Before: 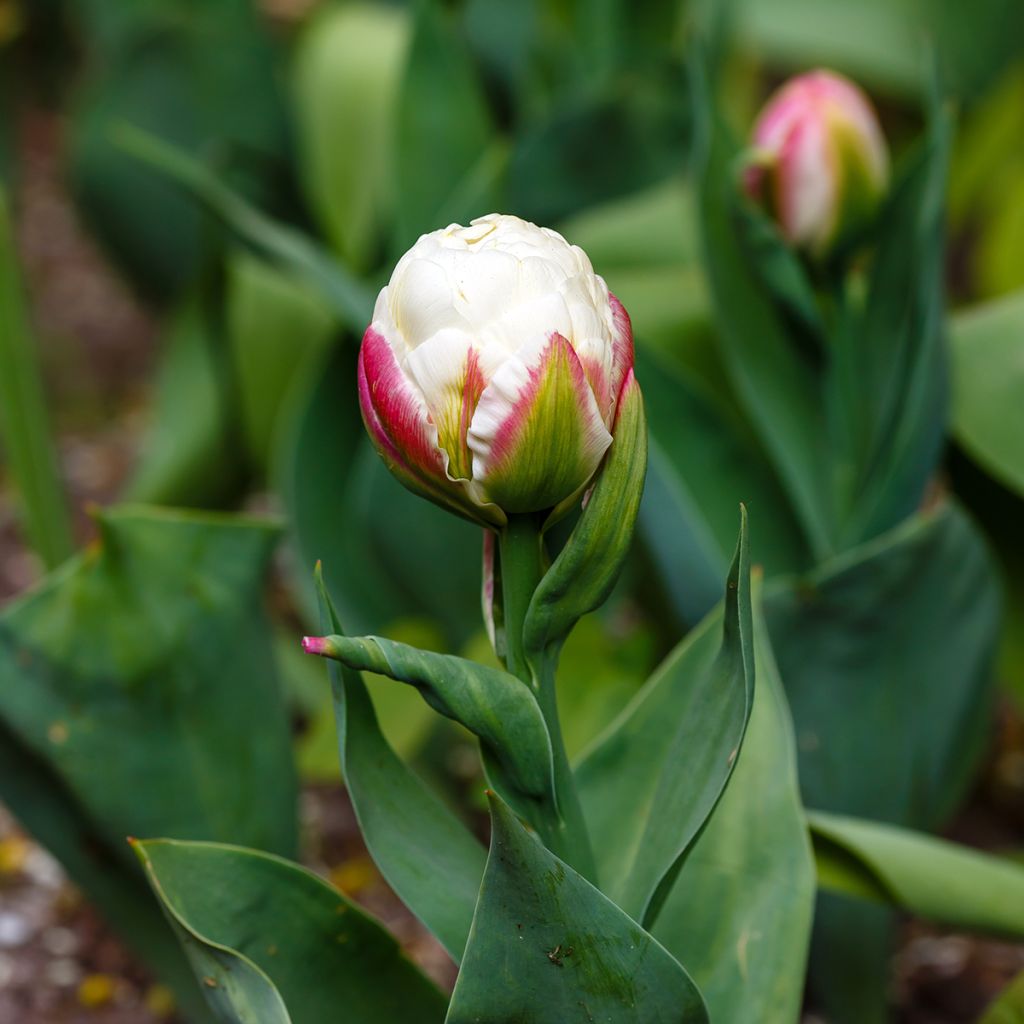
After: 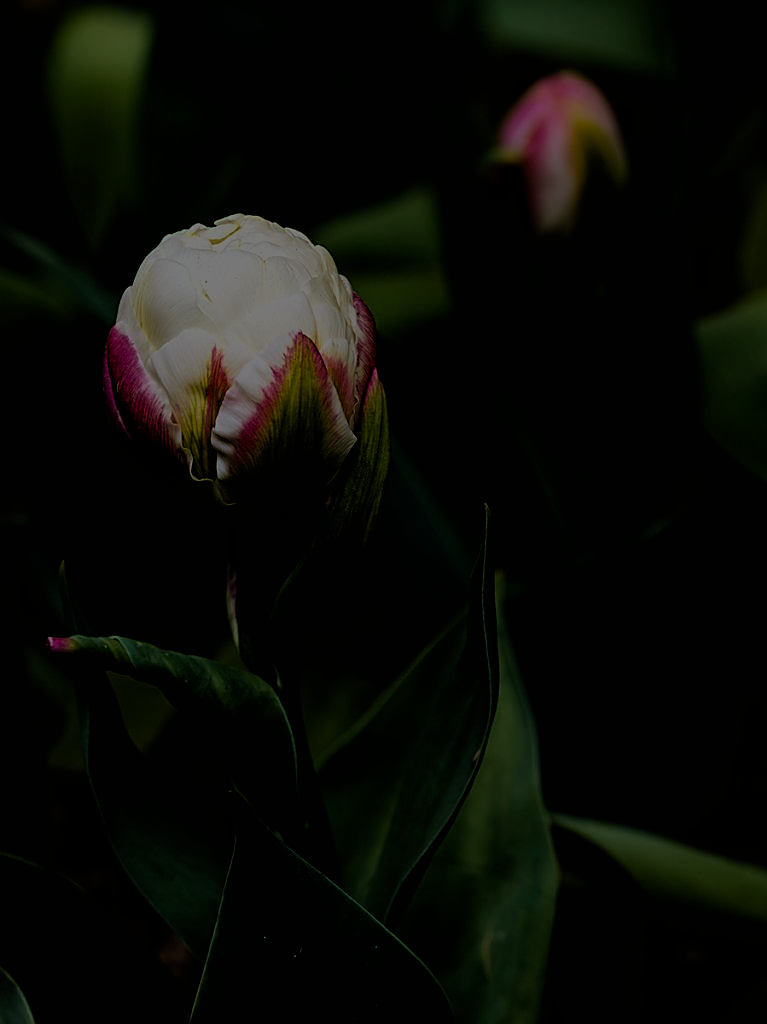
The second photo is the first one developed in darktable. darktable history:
crop and rotate: left 25.014%
color calibration: gray › normalize channels true, illuminant same as pipeline (D50), adaptation none (bypass), x 0.333, y 0.333, temperature 5013.97 K, gamut compression 0.004
color balance rgb: perceptual saturation grading › global saturation 20%, perceptual saturation grading › highlights -25.805%, perceptual saturation grading › shadows 26.054%, global vibrance 20%
velvia: on, module defaults
exposure: exposure -2.416 EV, compensate highlight preservation false
filmic rgb: black relative exposure -3.65 EV, white relative exposure 2.44 EV, threshold 3 EV, hardness 3.27, enable highlight reconstruction true
sharpen: on, module defaults
